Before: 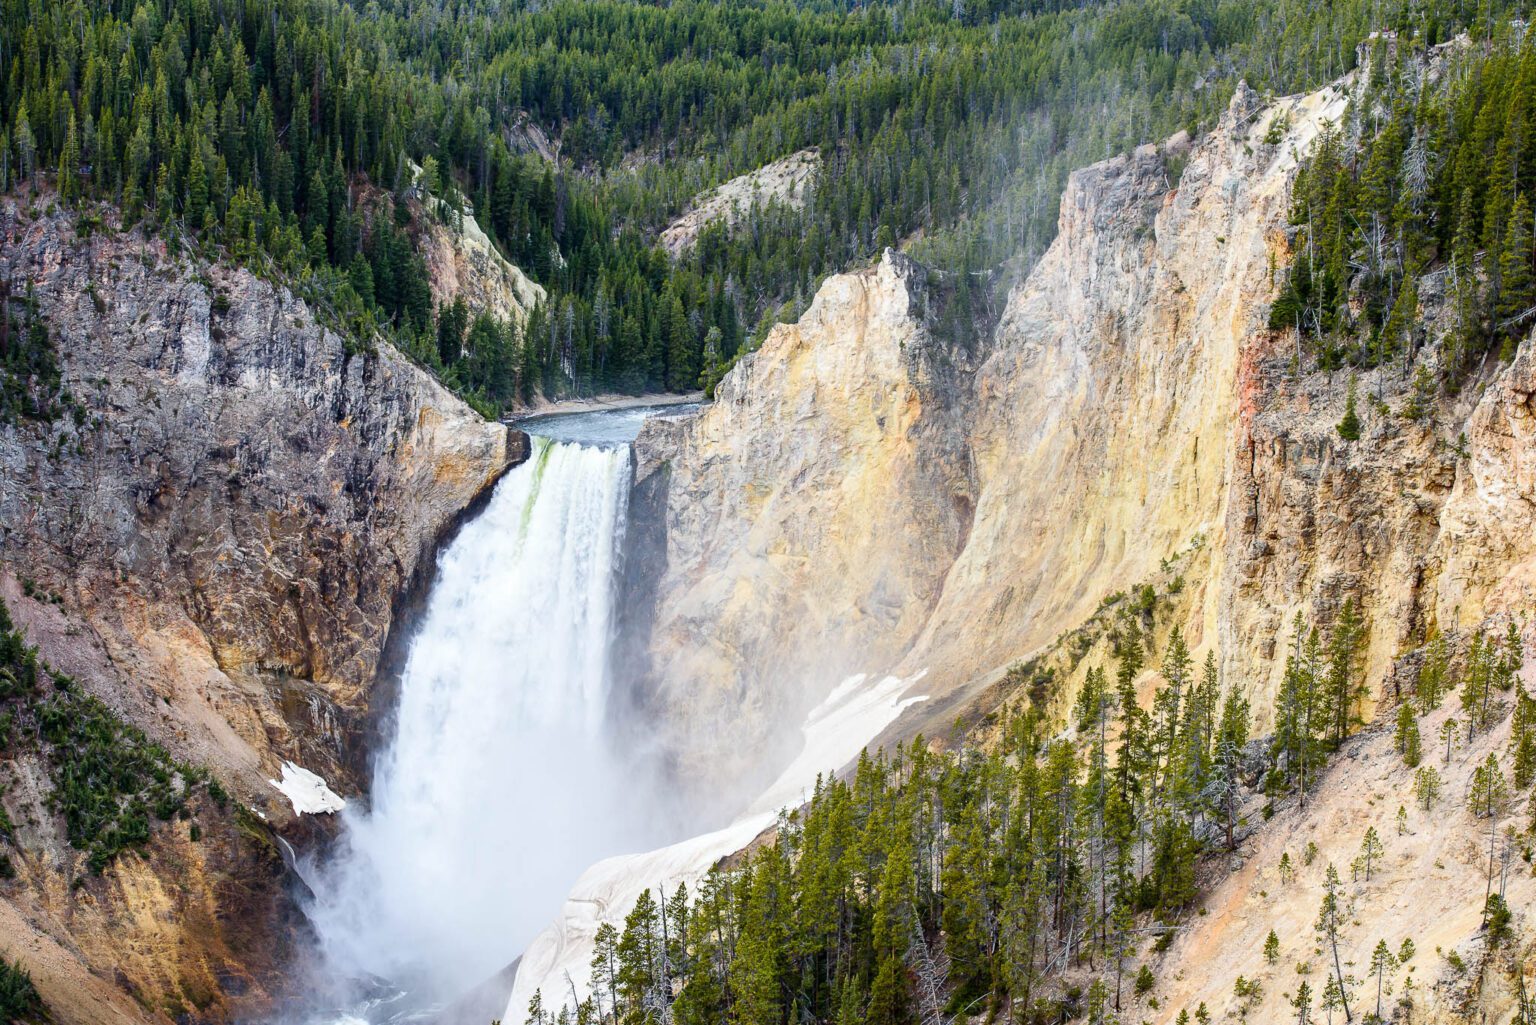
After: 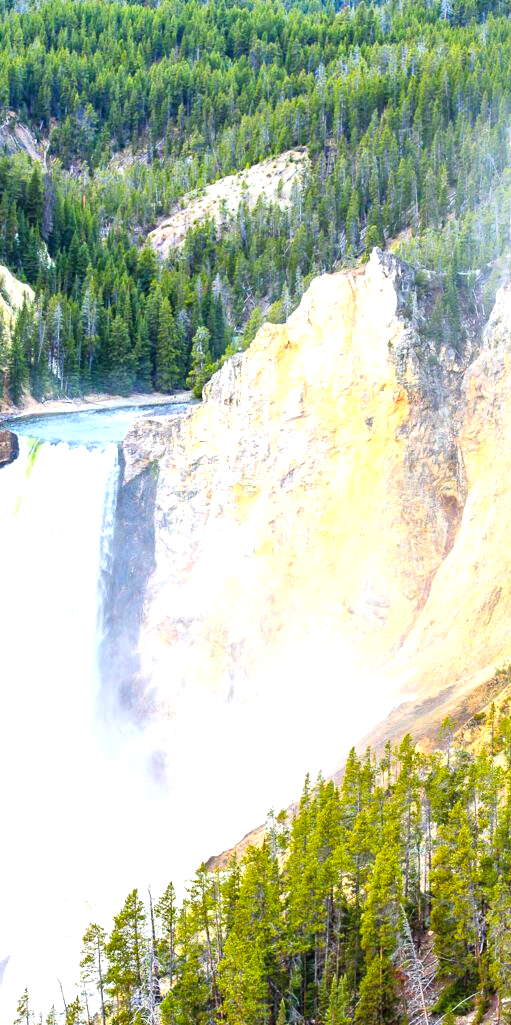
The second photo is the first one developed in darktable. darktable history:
exposure: exposure 0.95 EV, compensate highlight preservation false
contrast brightness saturation: contrast 0.07, brightness 0.18, saturation 0.4
crop: left 33.36%, right 33.36%
local contrast: mode bilateral grid, contrast 20, coarseness 50, detail 120%, midtone range 0.2
